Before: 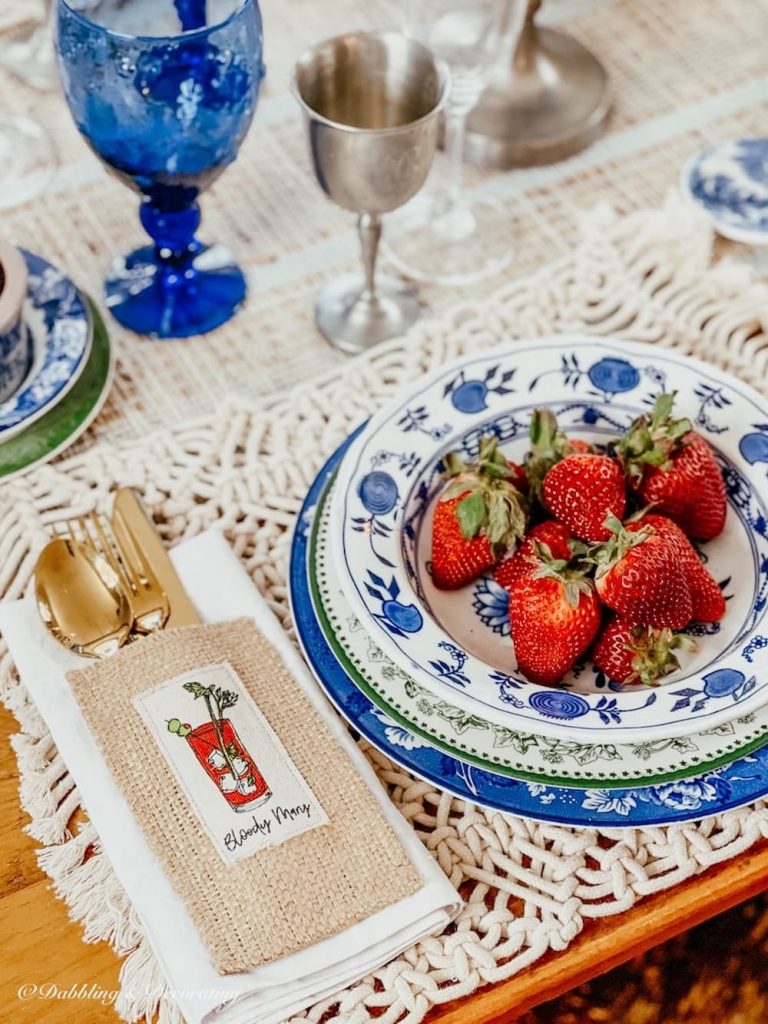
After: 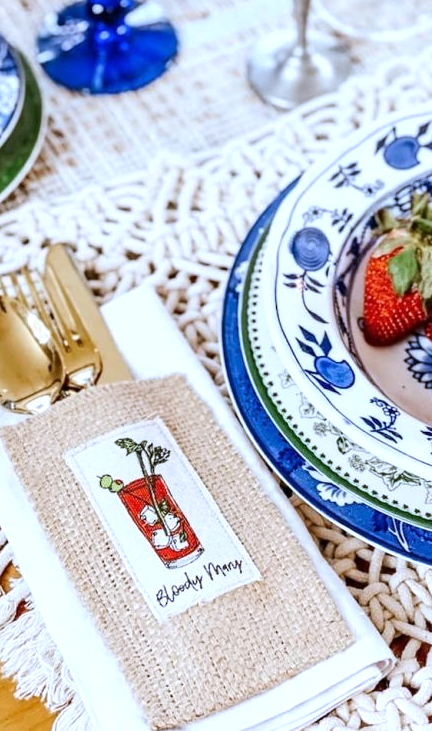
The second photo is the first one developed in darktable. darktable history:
crop: left 8.966%, top 23.852%, right 34.699%, bottom 4.703%
white balance: red 0.948, green 1.02, blue 1.176
tone equalizer: -8 EV -0.417 EV, -7 EV -0.389 EV, -6 EV -0.333 EV, -5 EV -0.222 EV, -3 EV 0.222 EV, -2 EV 0.333 EV, -1 EV 0.389 EV, +0 EV 0.417 EV, edges refinement/feathering 500, mask exposure compensation -1.57 EV, preserve details no
